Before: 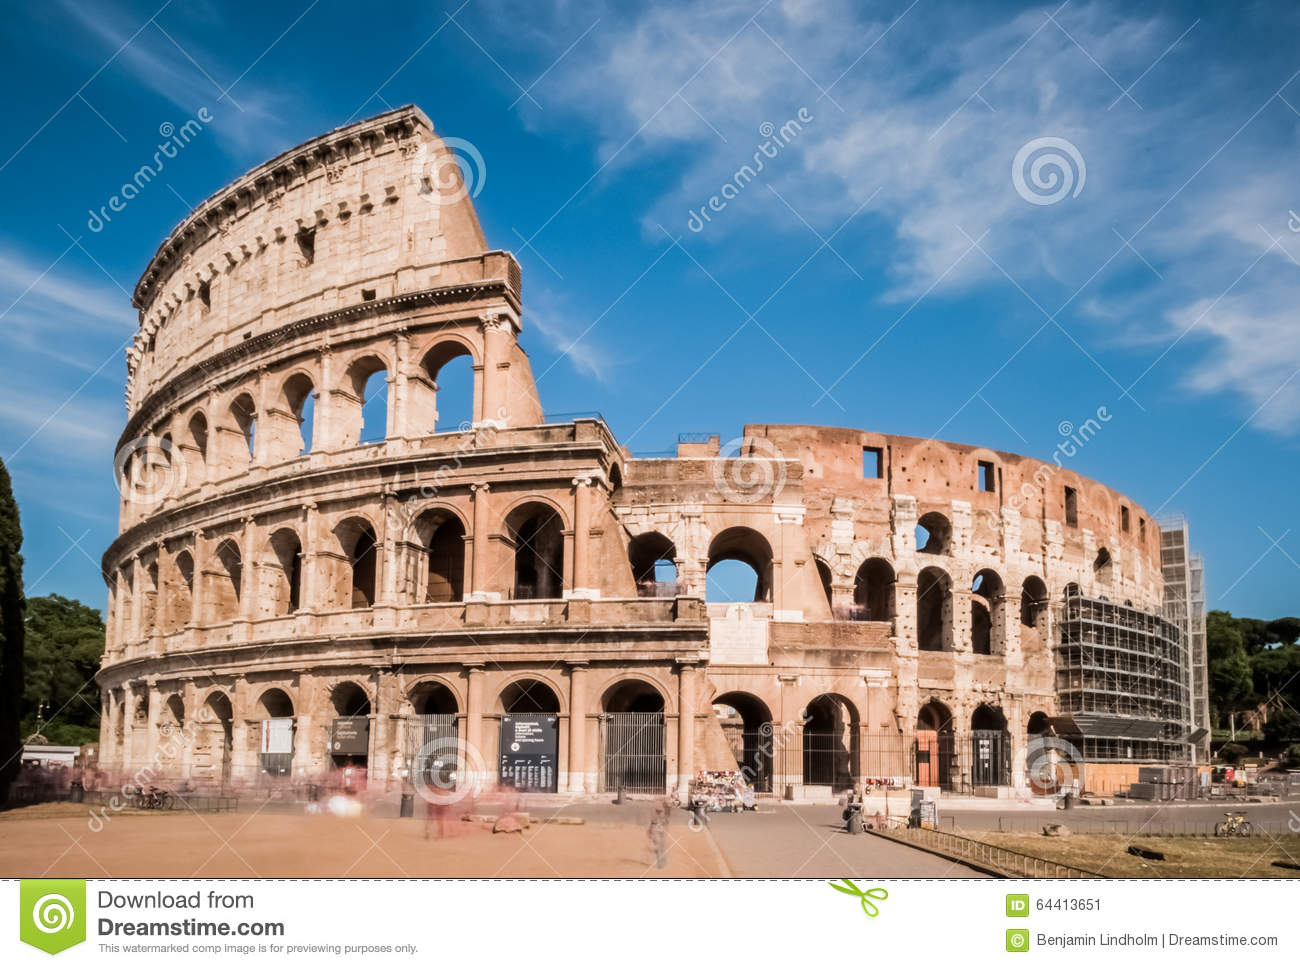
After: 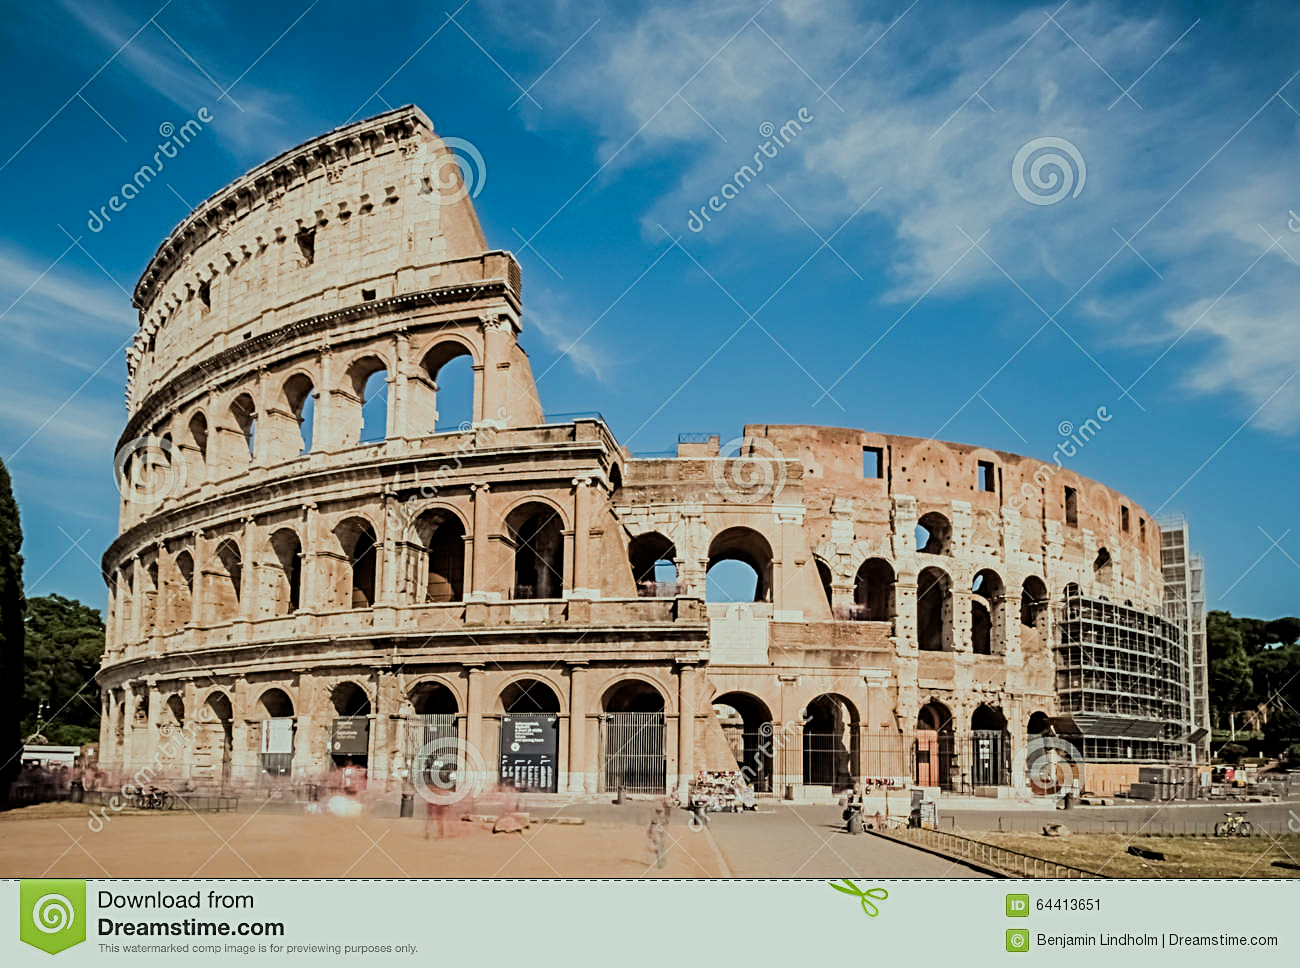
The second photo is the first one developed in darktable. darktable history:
color correction: highlights a* -8, highlights b* 3.1
contrast brightness saturation: contrast 0.07
filmic rgb: black relative exposure -16 EV, white relative exposure 6.92 EV, hardness 4.7
rotate and perspective: crop left 0, crop top 0
sharpen: radius 3.025, amount 0.757
haze removal: compatibility mode true, adaptive false
